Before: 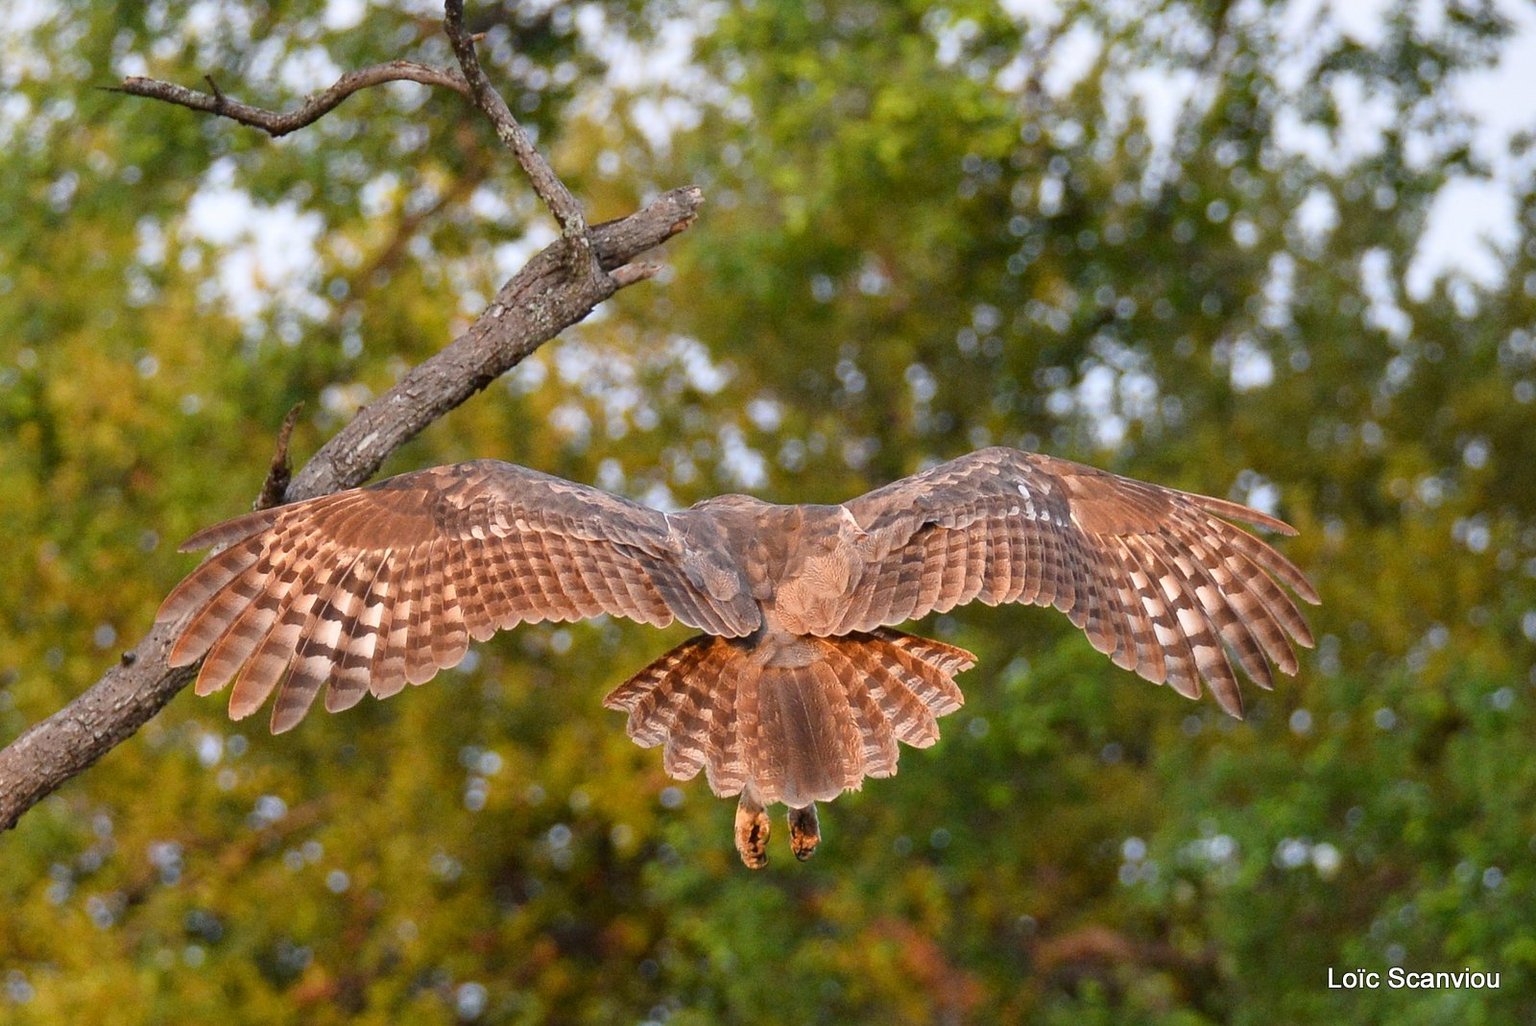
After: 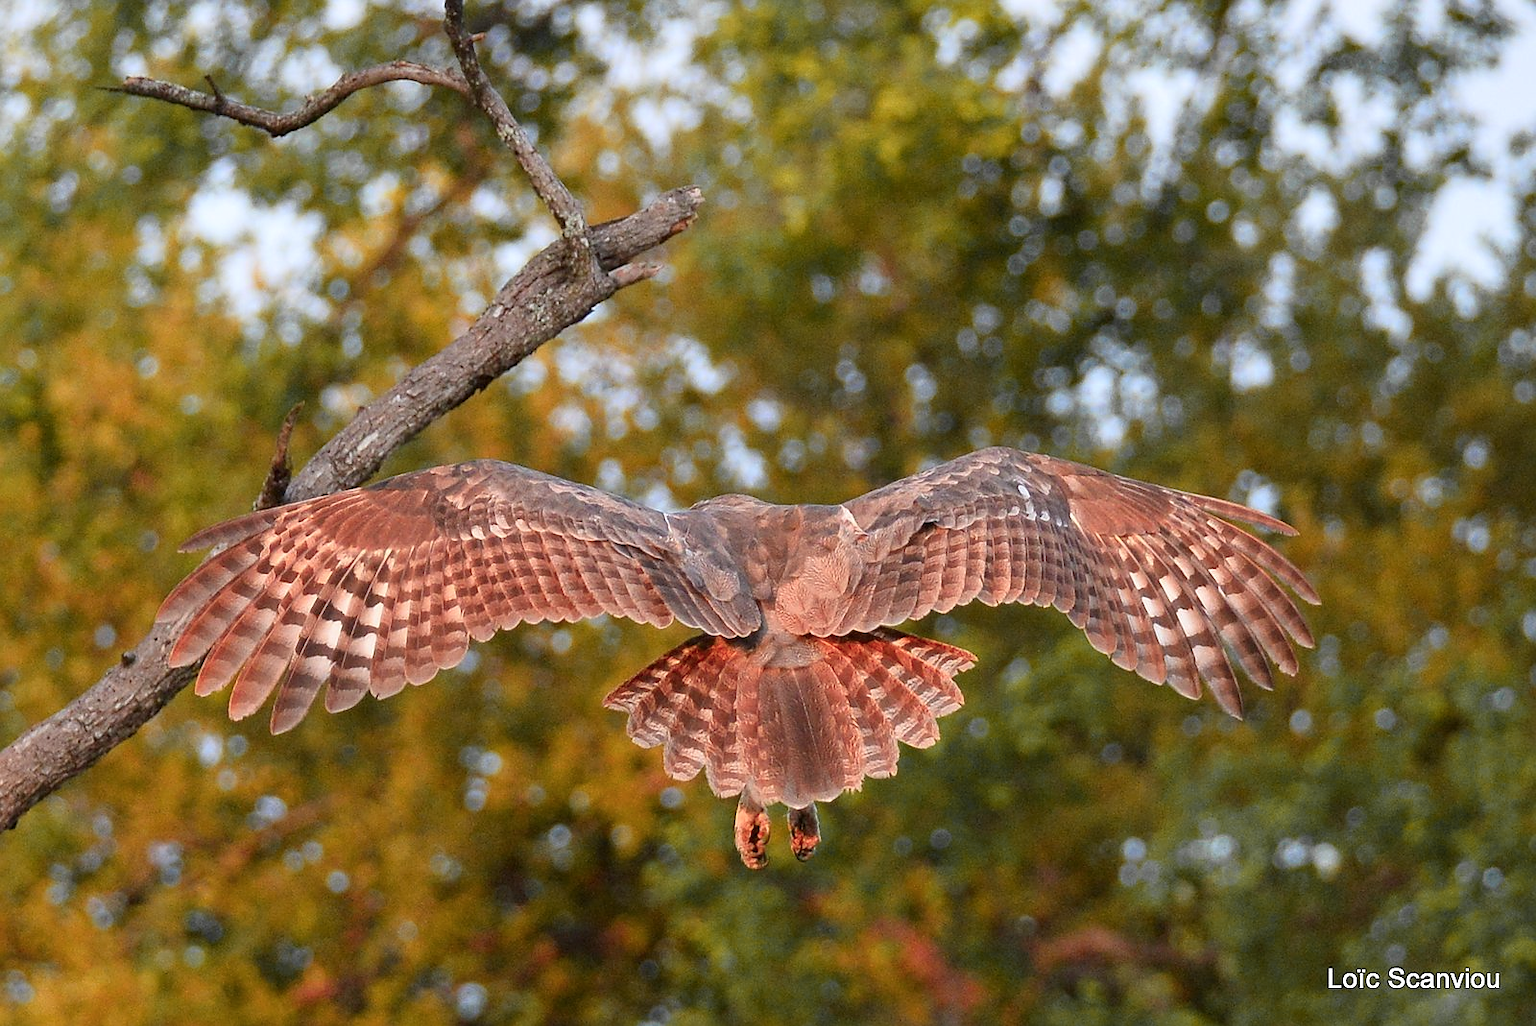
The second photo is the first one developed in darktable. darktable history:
white balance: red 0.986, blue 1.01
sharpen: radius 0.969, amount 0.604
color zones: curves: ch1 [(0.29, 0.492) (0.373, 0.185) (0.509, 0.481)]; ch2 [(0.25, 0.462) (0.749, 0.457)], mix 40.67%
